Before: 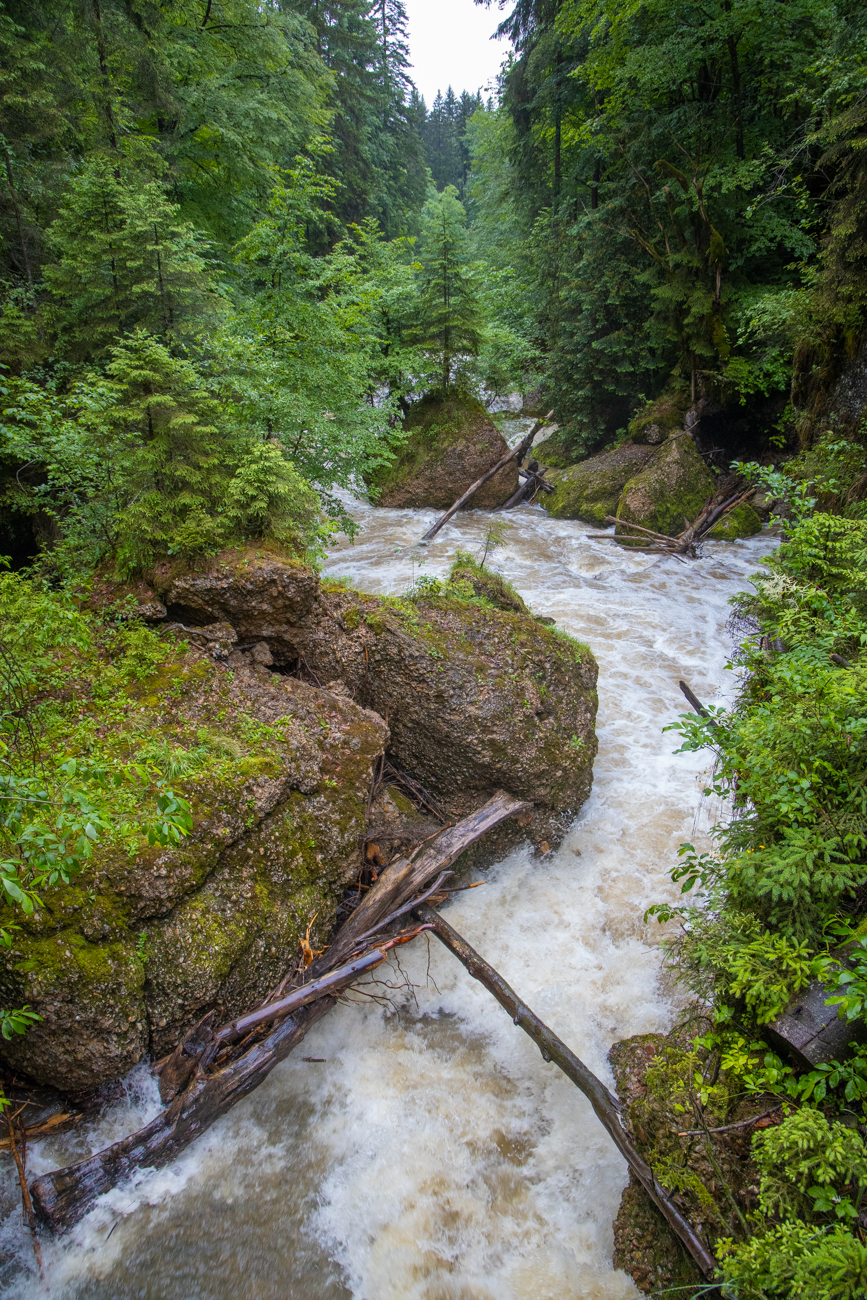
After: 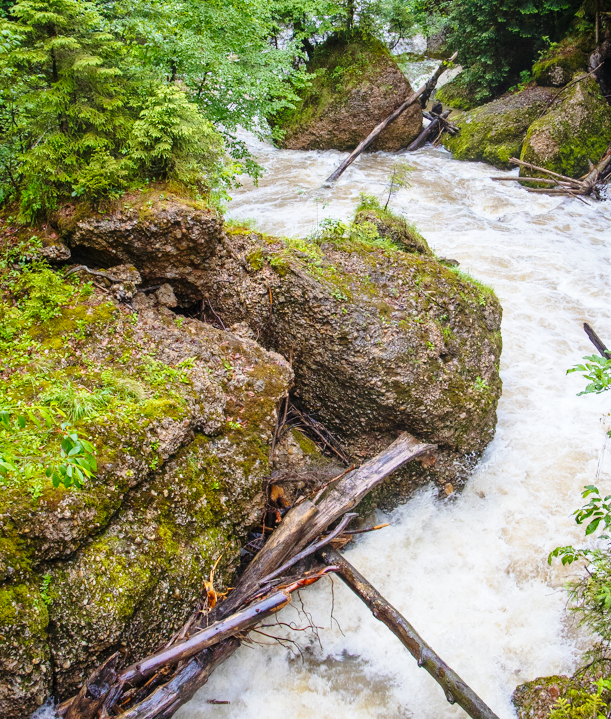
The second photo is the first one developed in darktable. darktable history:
crop: left 11.123%, top 27.61%, right 18.3%, bottom 17.034%
base curve: curves: ch0 [(0, 0) (0.028, 0.03) (0.121, 0.232) (0.46, 0.748) (0.859, 0.968) (1, 1)], preserve colors none
